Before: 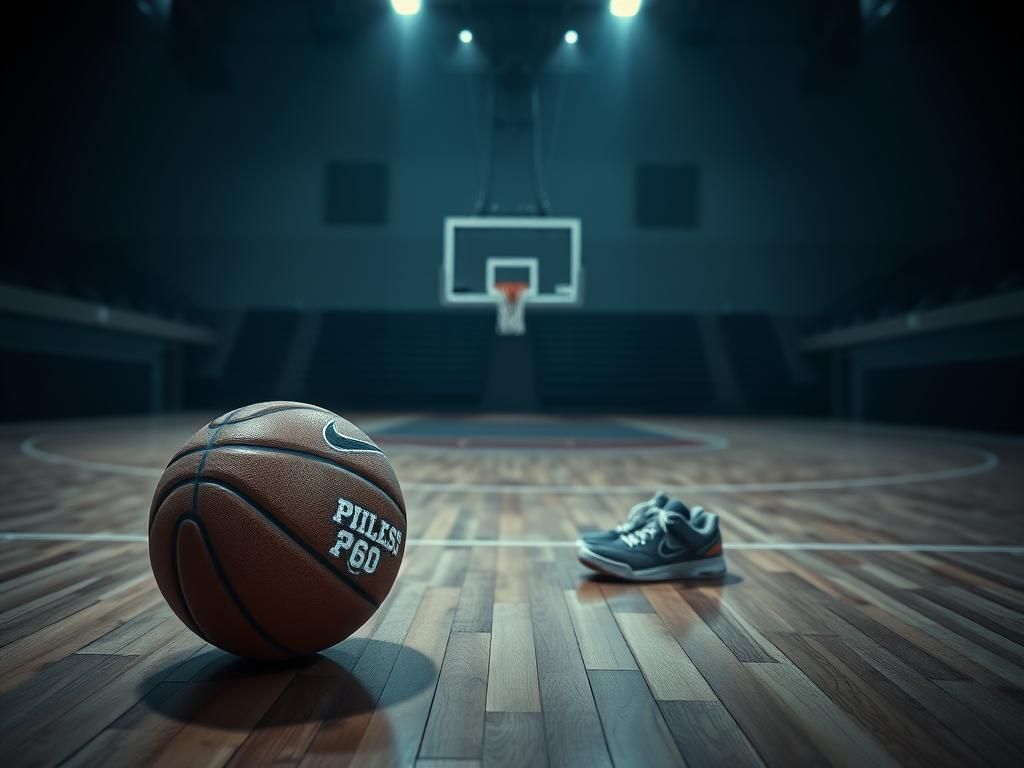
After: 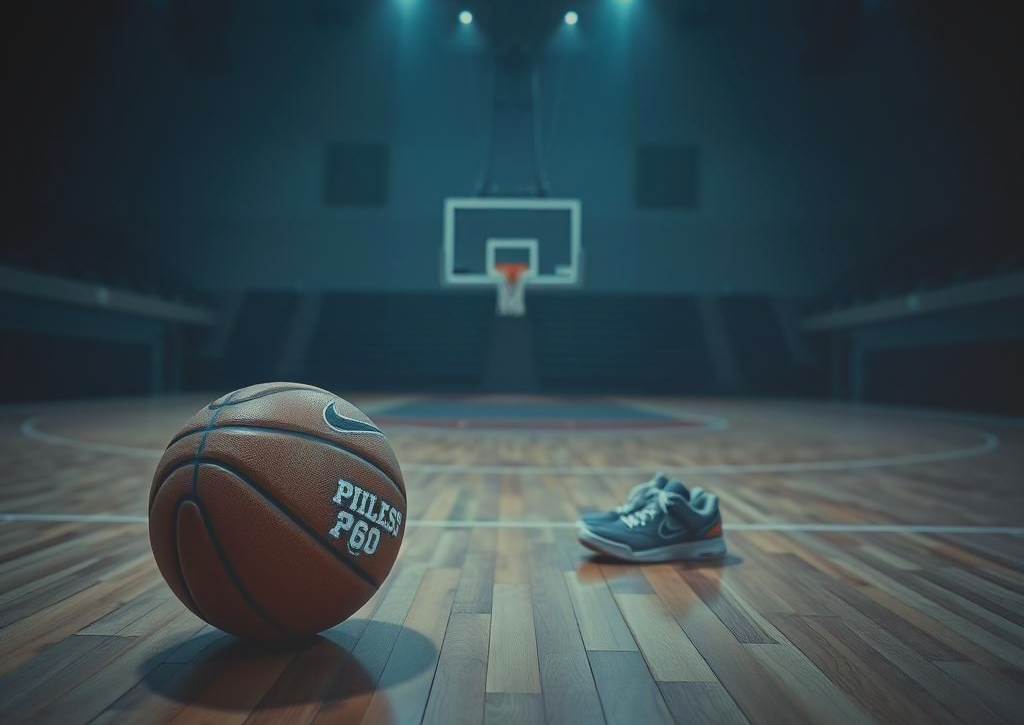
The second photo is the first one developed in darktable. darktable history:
local contrast: detail 70%
contrast brightness saturation: contrast -0.1, brightness 0.05, saturation 0.08
contrast equalizer: octaves 7, y [[0.6 ×6], [0.55 ×6], [0 ×6], [0 ×6], [0 ×6]], mix 0.15
crop and rotate: top 2.479%, bottom 3.018%
